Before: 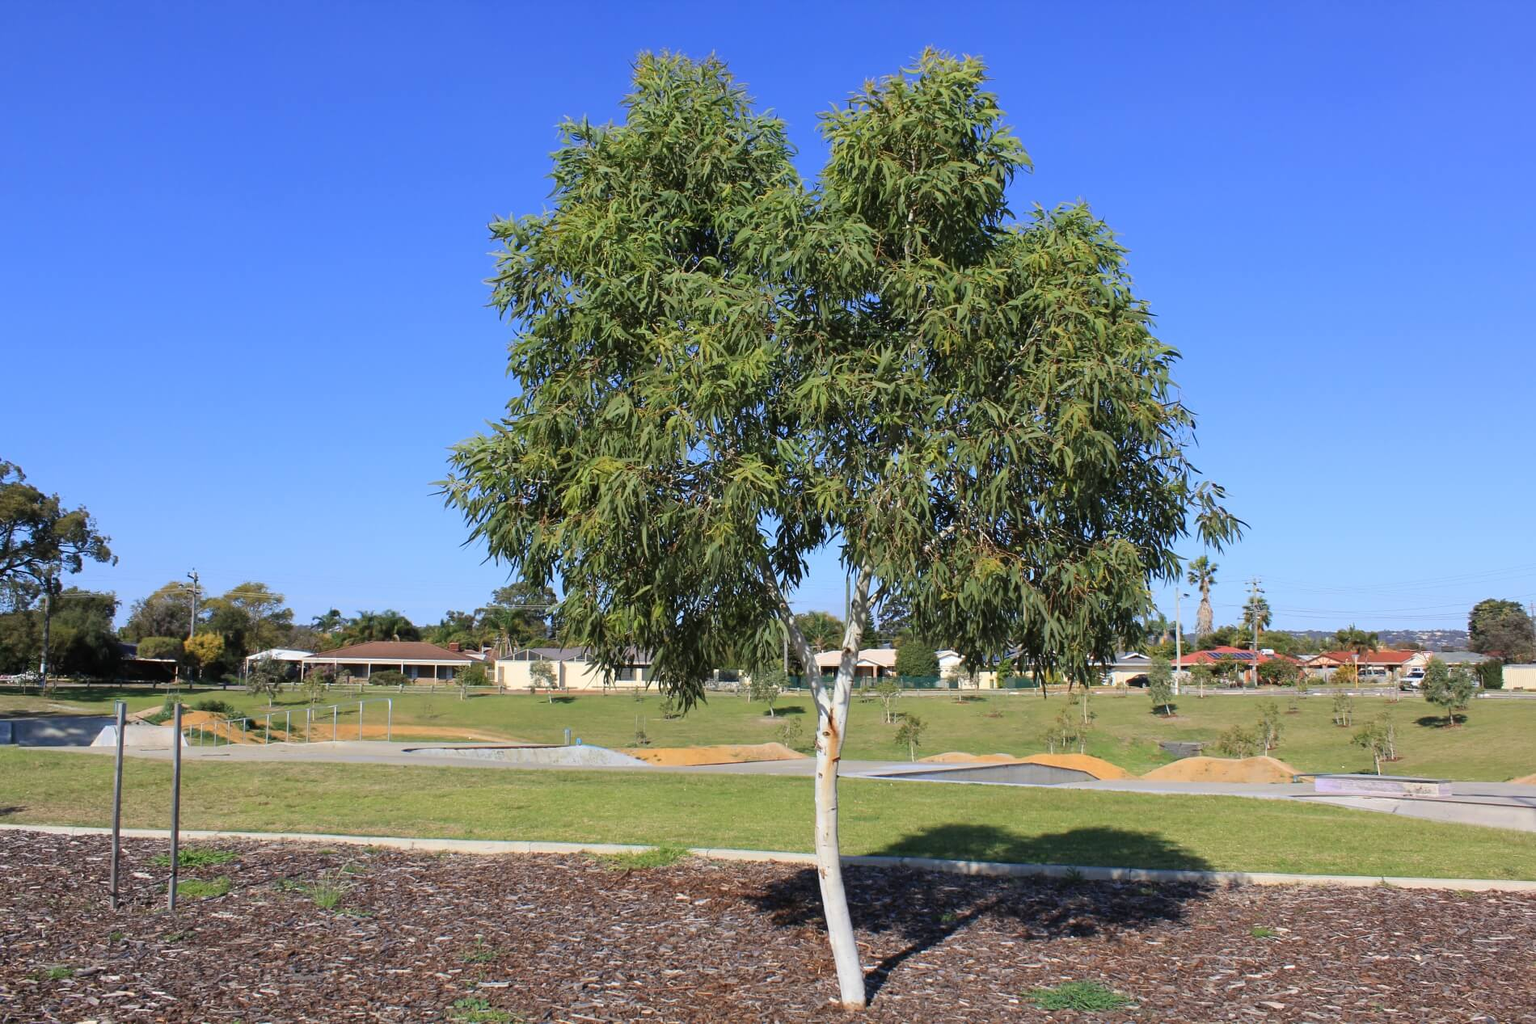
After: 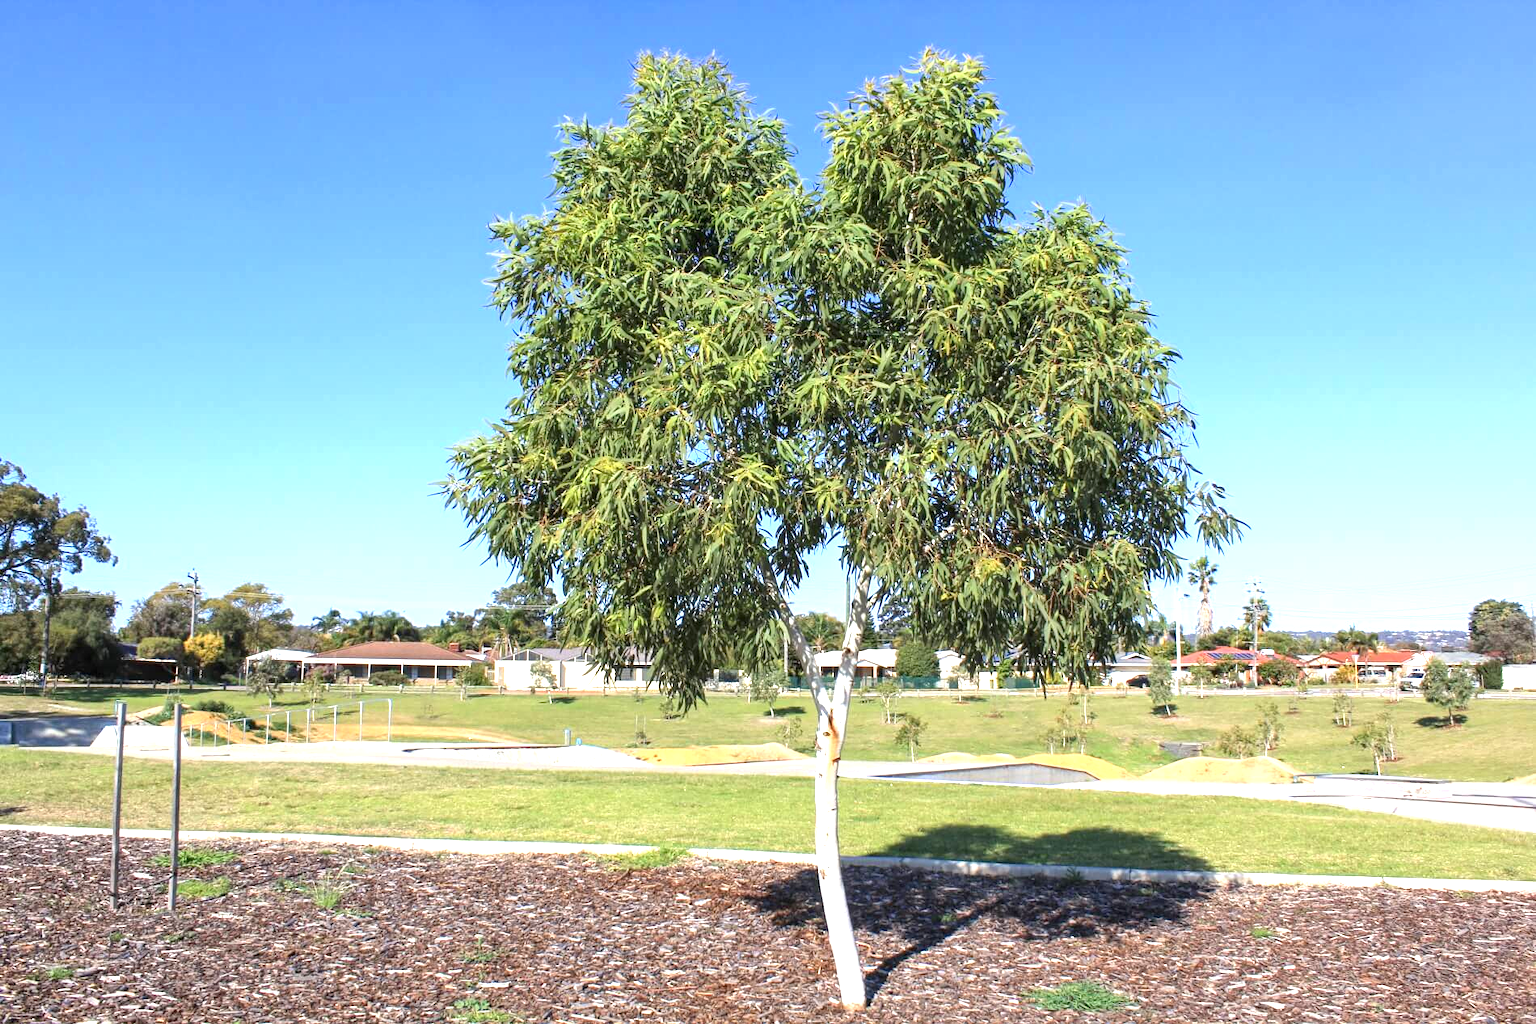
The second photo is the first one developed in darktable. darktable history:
exposure: black level correction 0.001, exposure 1.129 EV, compensate exposure bias true, compensate highlight preservation false
local contrast: on, module defaults
